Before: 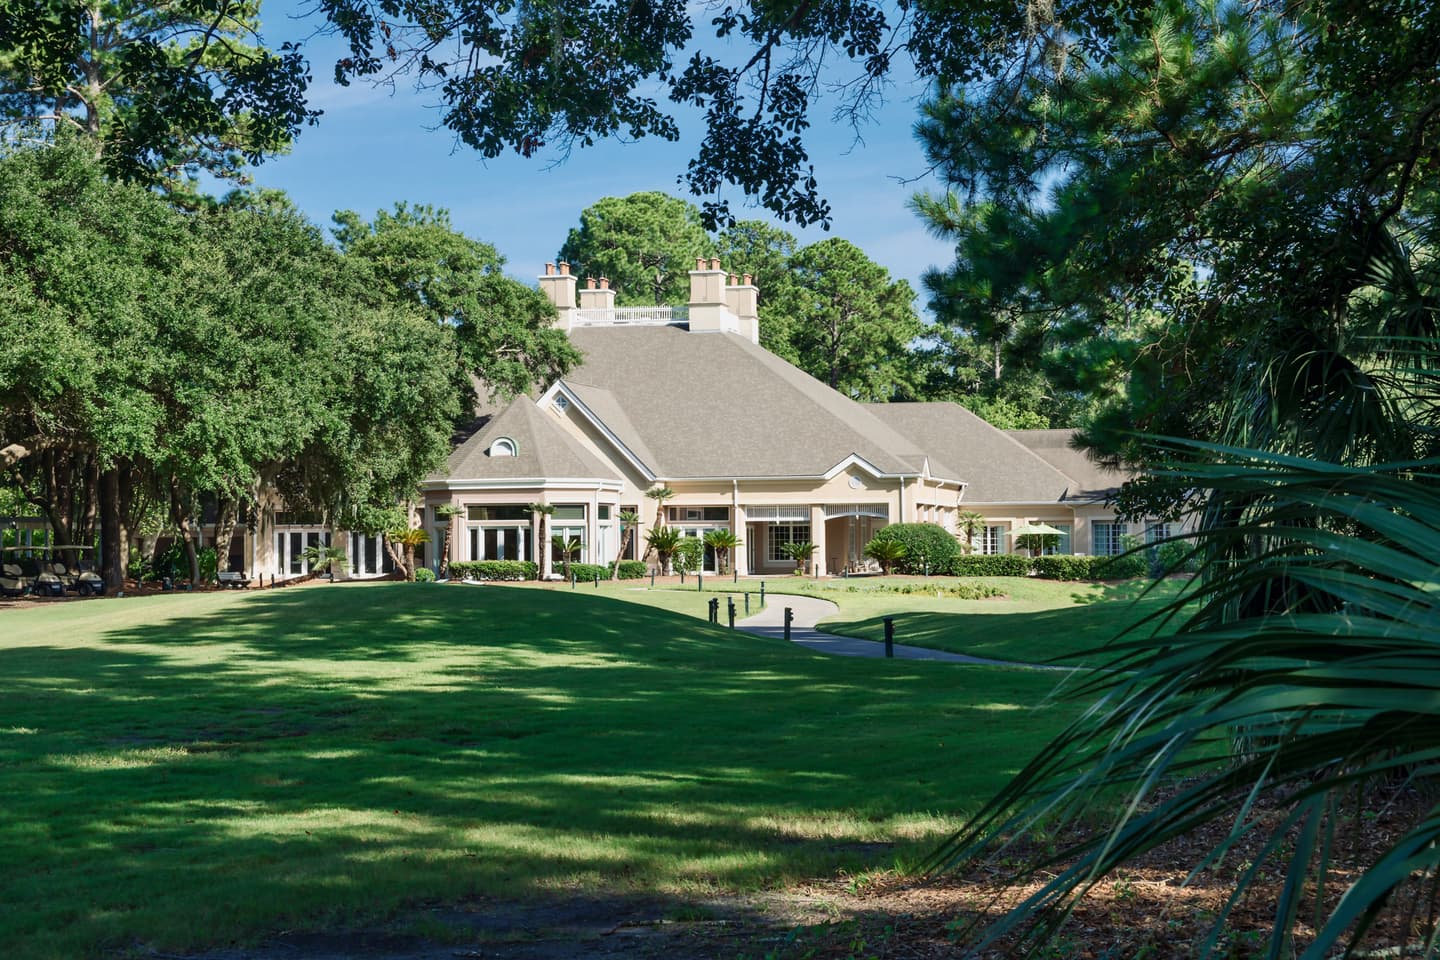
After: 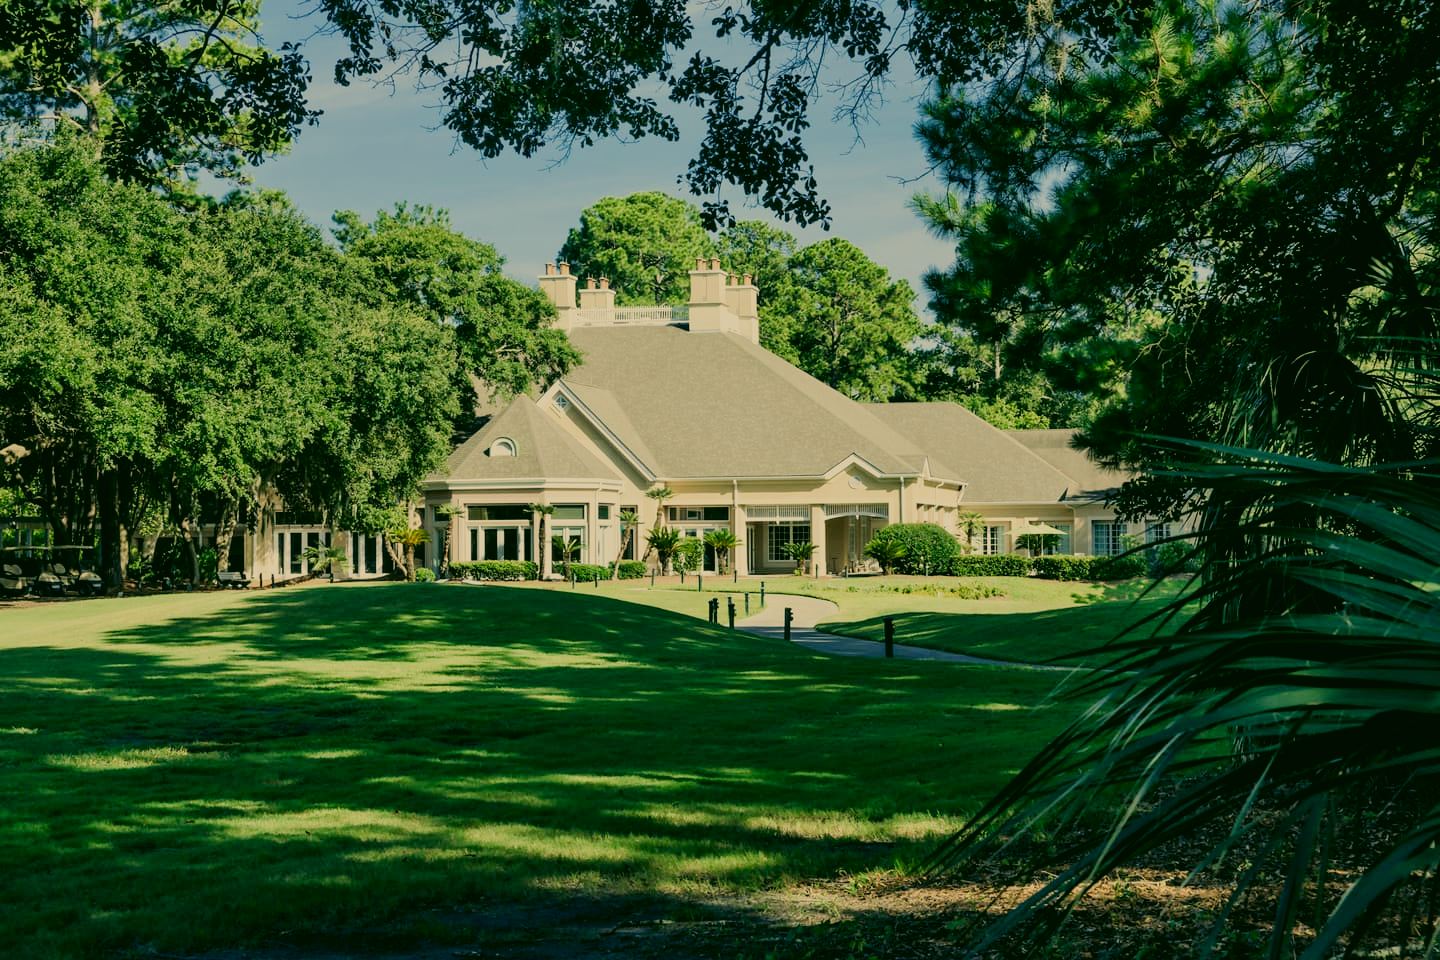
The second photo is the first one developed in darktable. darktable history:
filmic rgb: black relative exposure -9.22 EV, white relative exposure 6.77 EV, hardness 3.07, contrast 1.05
color correction: highlights a* 5.3, highlights b* 24.26, shadows a* -15.58, shadows b* 4.02
